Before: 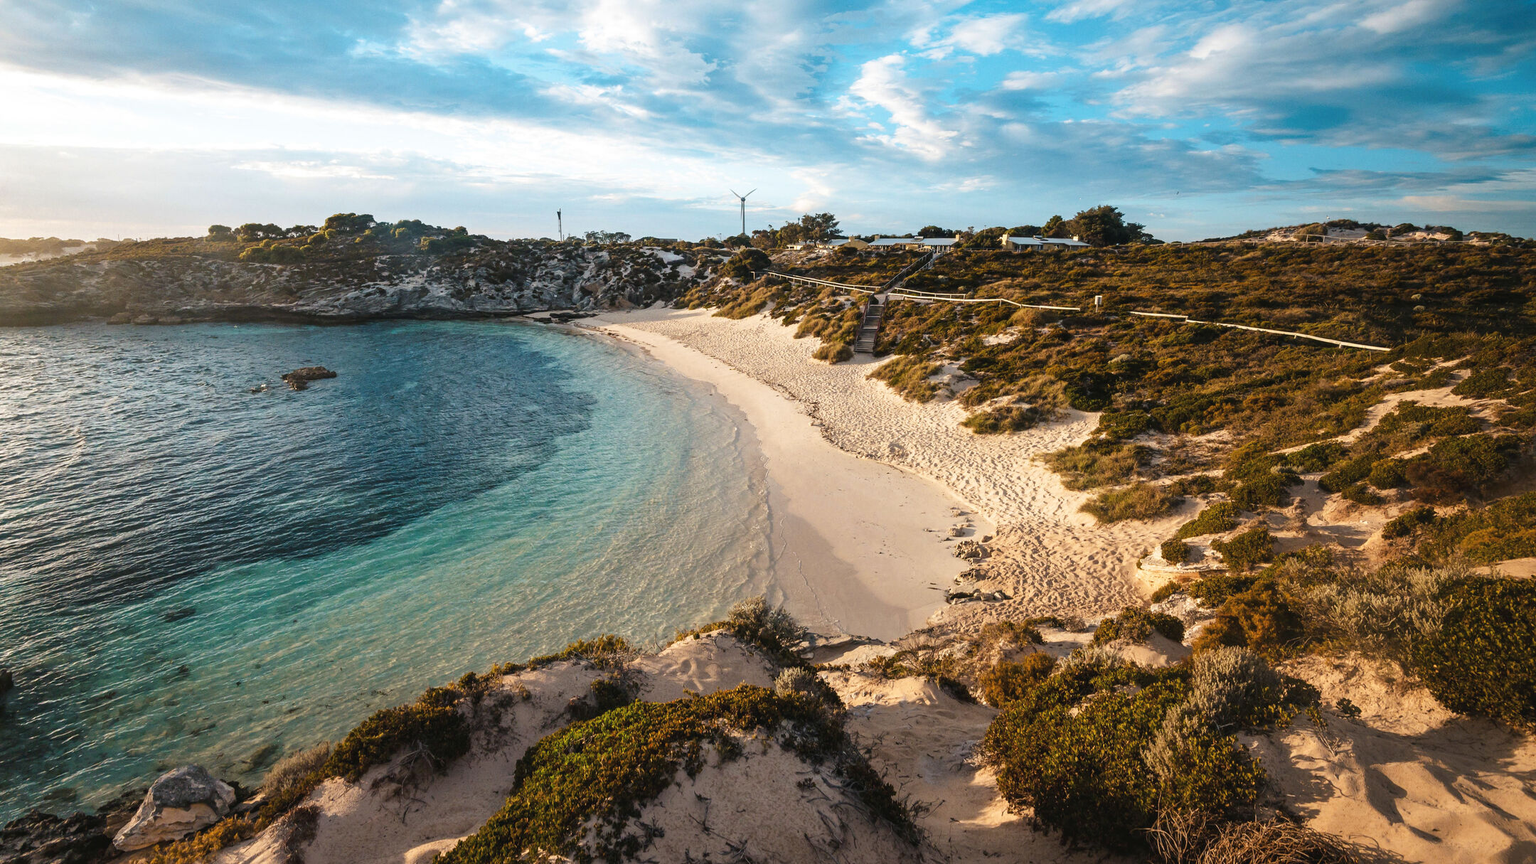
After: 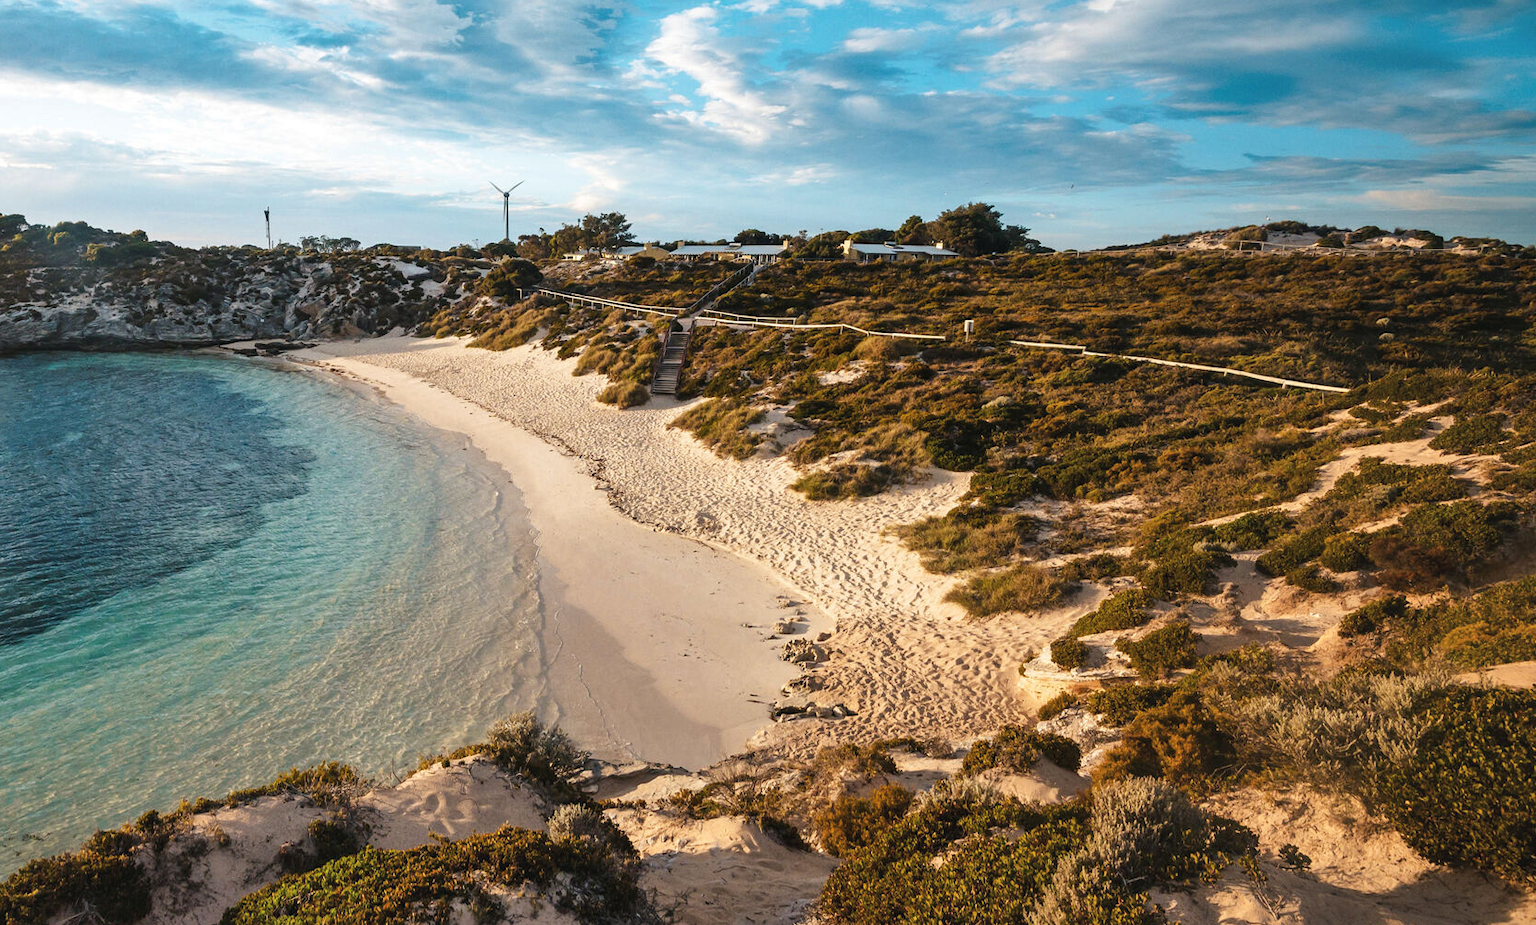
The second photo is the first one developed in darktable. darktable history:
white balance: emerald 1
shadows and highlights: shadows 49, highlights -41, soften with gaussian
crop: left 23.095%, top 5.827%, bottom 11.854%
